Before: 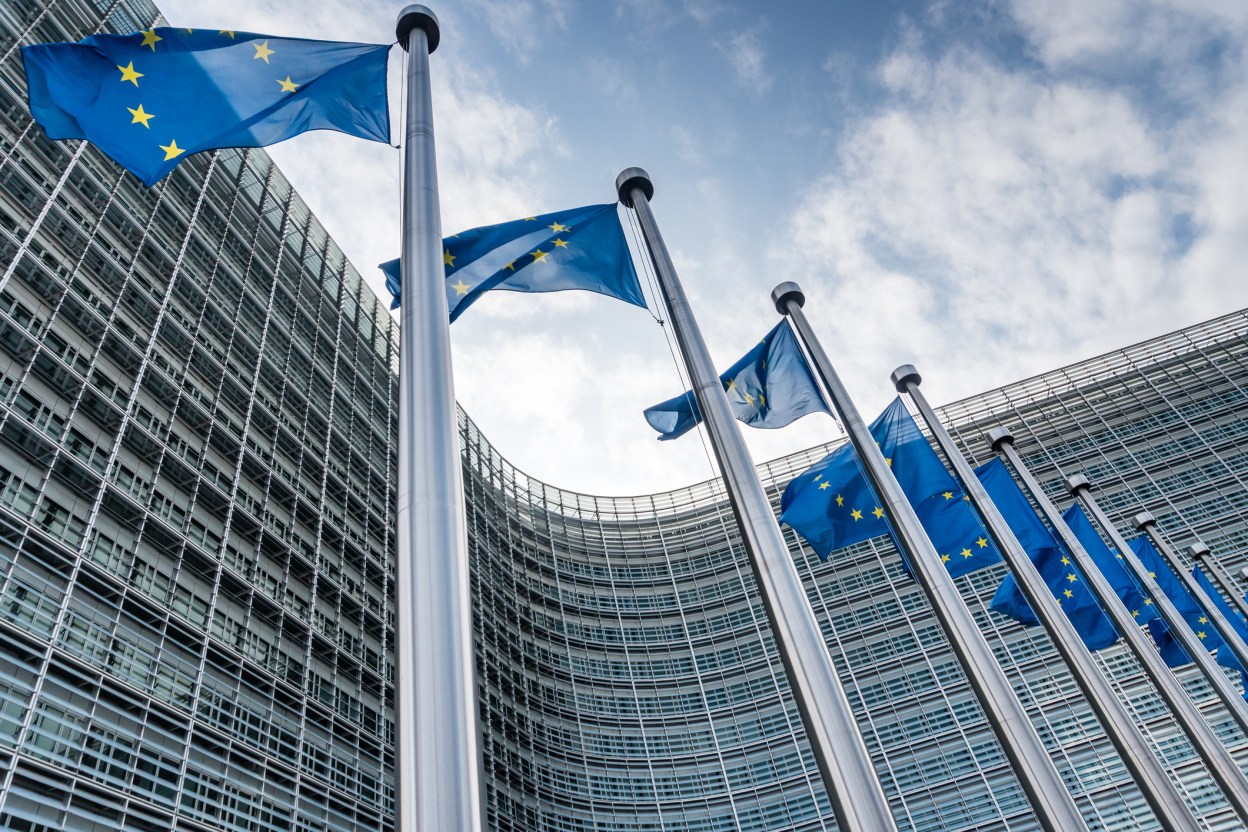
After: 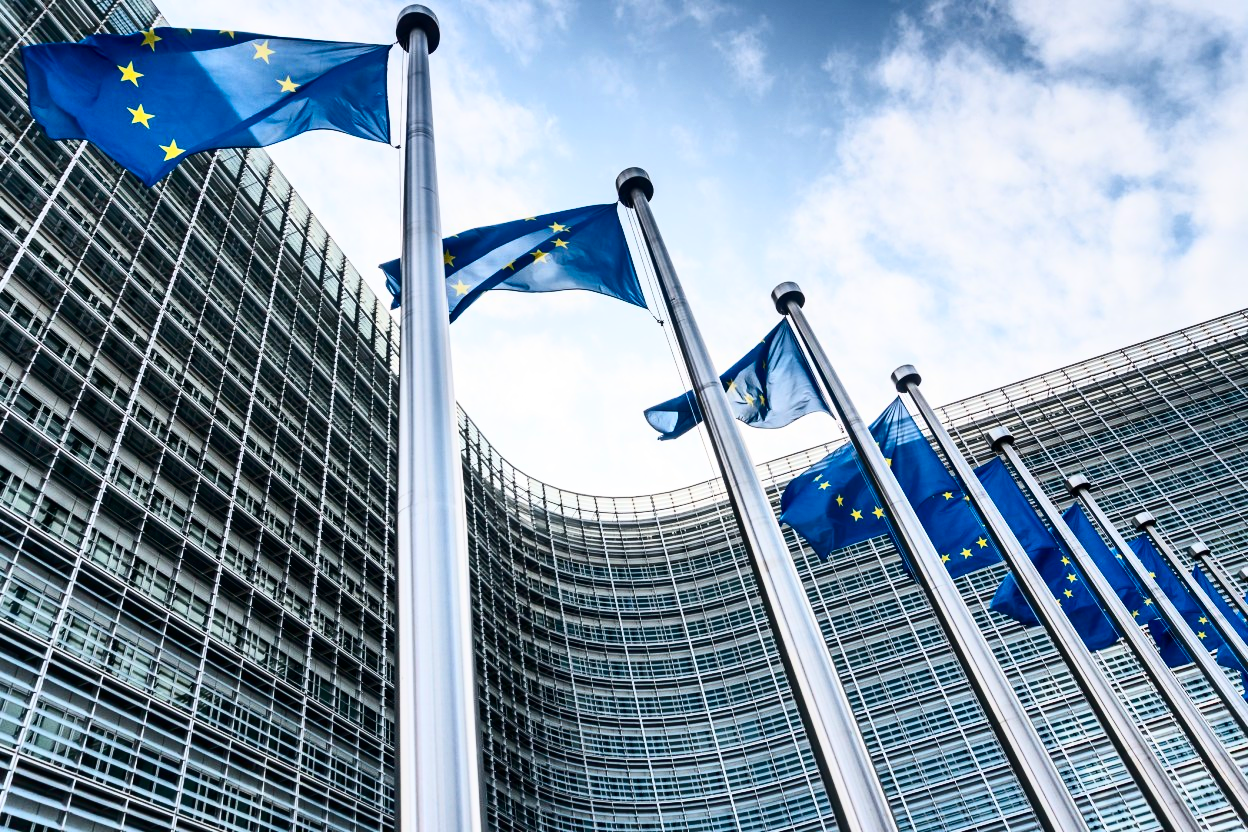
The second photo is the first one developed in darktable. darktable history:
contrast brightness saturation: contrast 0.413, brightness 0.051, saturation 0.245
